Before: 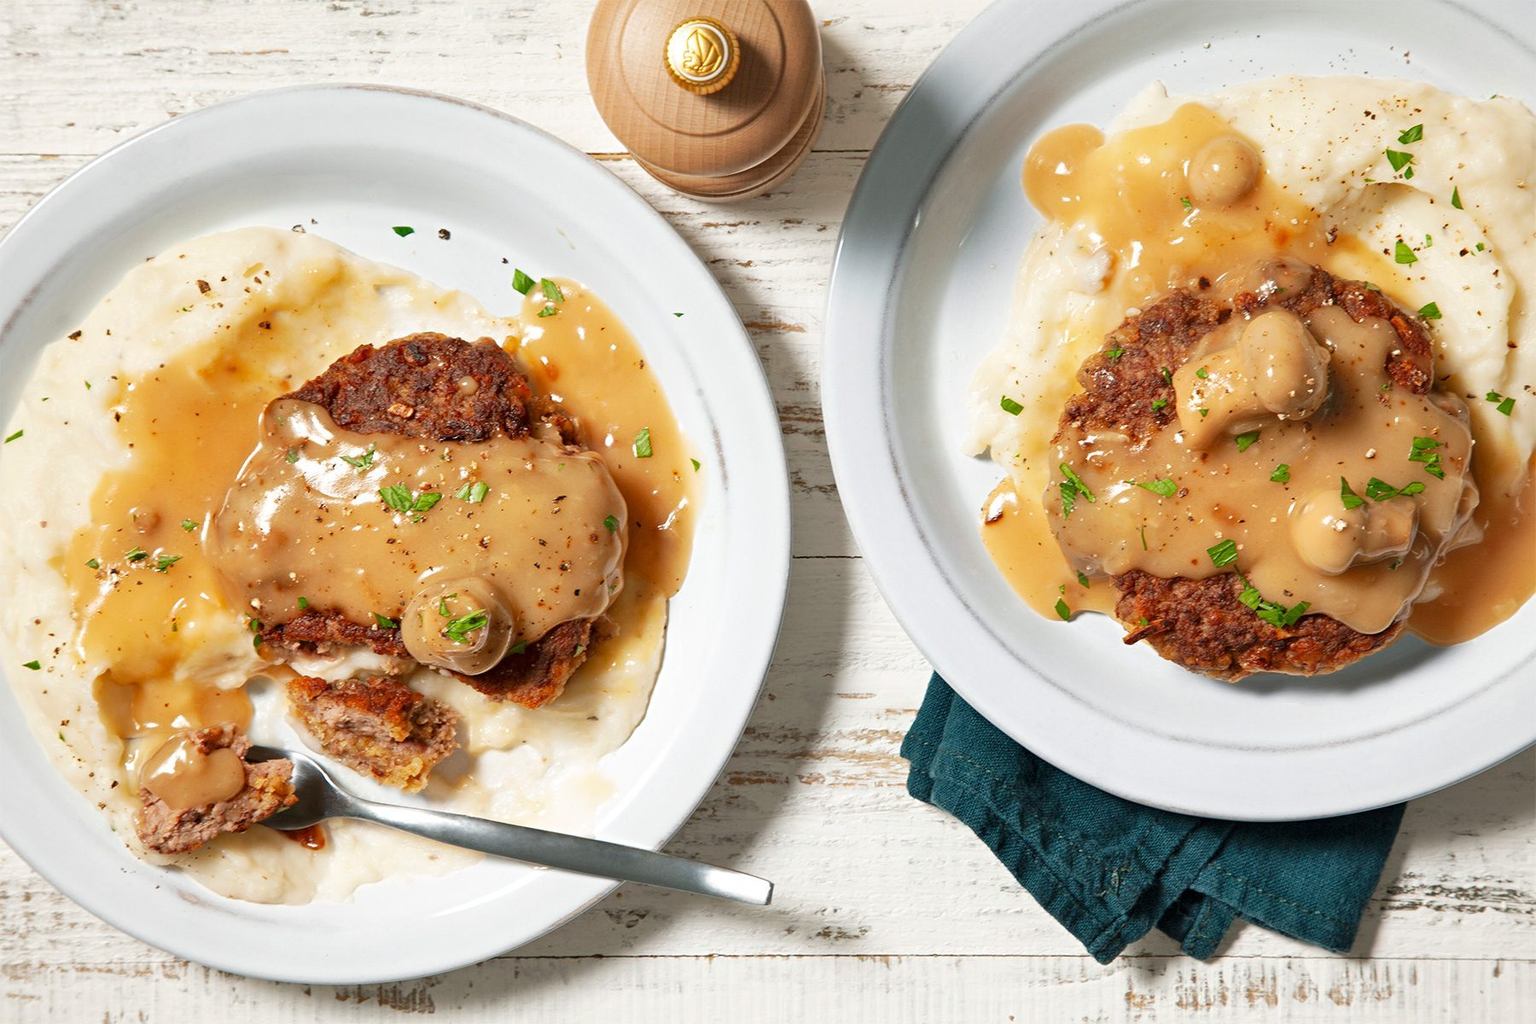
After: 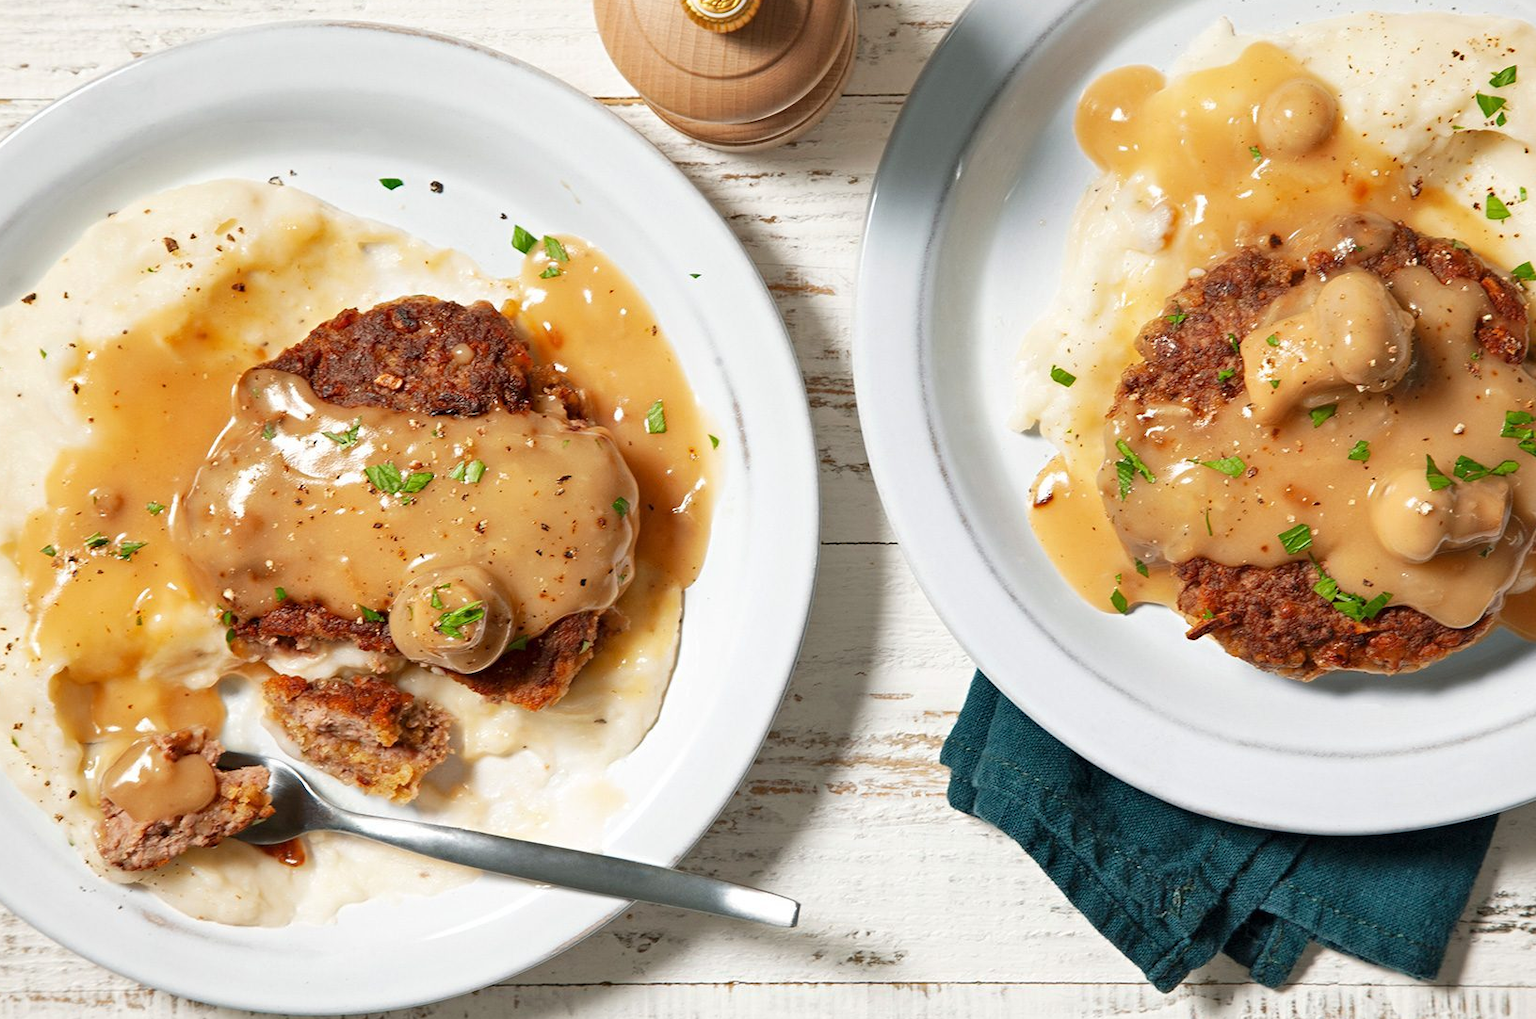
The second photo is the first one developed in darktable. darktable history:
crop: left 3.175%, top 6.369%, right 6.195%, bottom 3.323%
